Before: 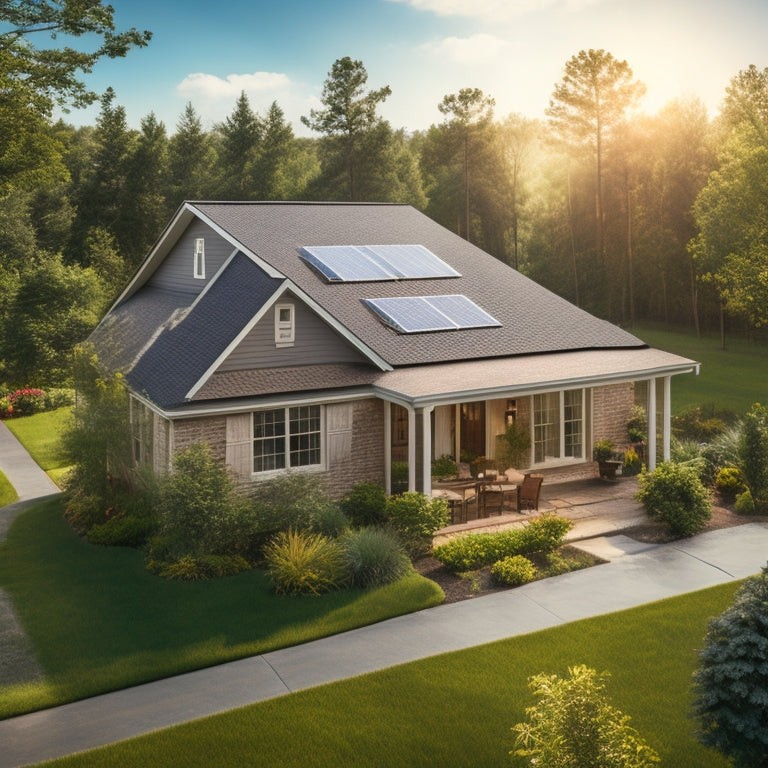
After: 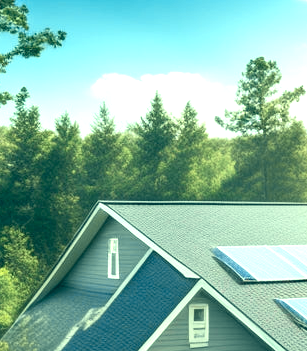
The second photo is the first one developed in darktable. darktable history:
tone curve: curves: ch0 [(0, 0.012) (0.056, 0.046) (0.218, 0.213) (0.606, 0.62) (0.82, 0.846) (1, 1)]; ch1 [(0, 0) (0.226, 0.261) (0.403, 0.437) (0.469, 0.472) (0.495, 0.499) (0.514, 0.504) (0.545, 0.555) (0.59, 0.598) (0.714, 0.733) (1, 1)]; ch2 [(0, 0) (0.269, 0.299) (0.459, 0.45) (0.498, 0.499) (0.523, 0.512) (0.568, 0.558) (0.634, 0.617) (0.702, 0.662) (0.781, 0.775) (1, 1)], color space Lab, independent channels, preserve colors none
color correction: highlights a* -19.4, highlights b* 9.8, shadows a* -20.48, shadows b* -11.05
crop and rotate: left 11.254%, top 0.081%, right 48.738%, bottom 54.107%
exposure: black level correction 0, exposure 1.1 EV, compensate highlight preservation false
tone equalizer: on, module defaults
